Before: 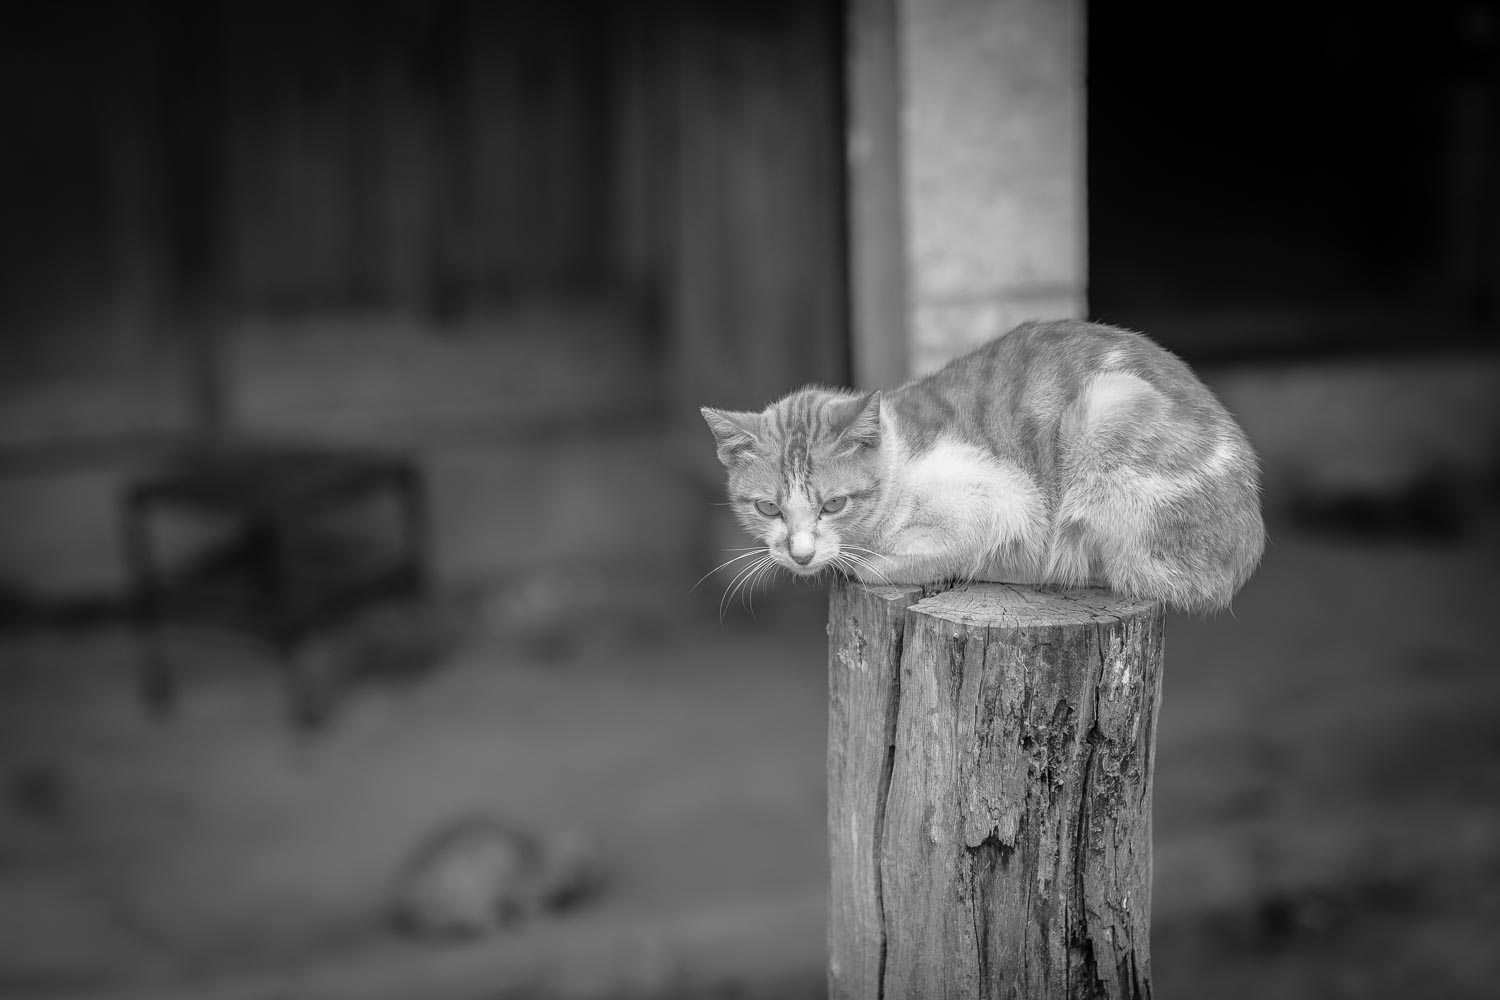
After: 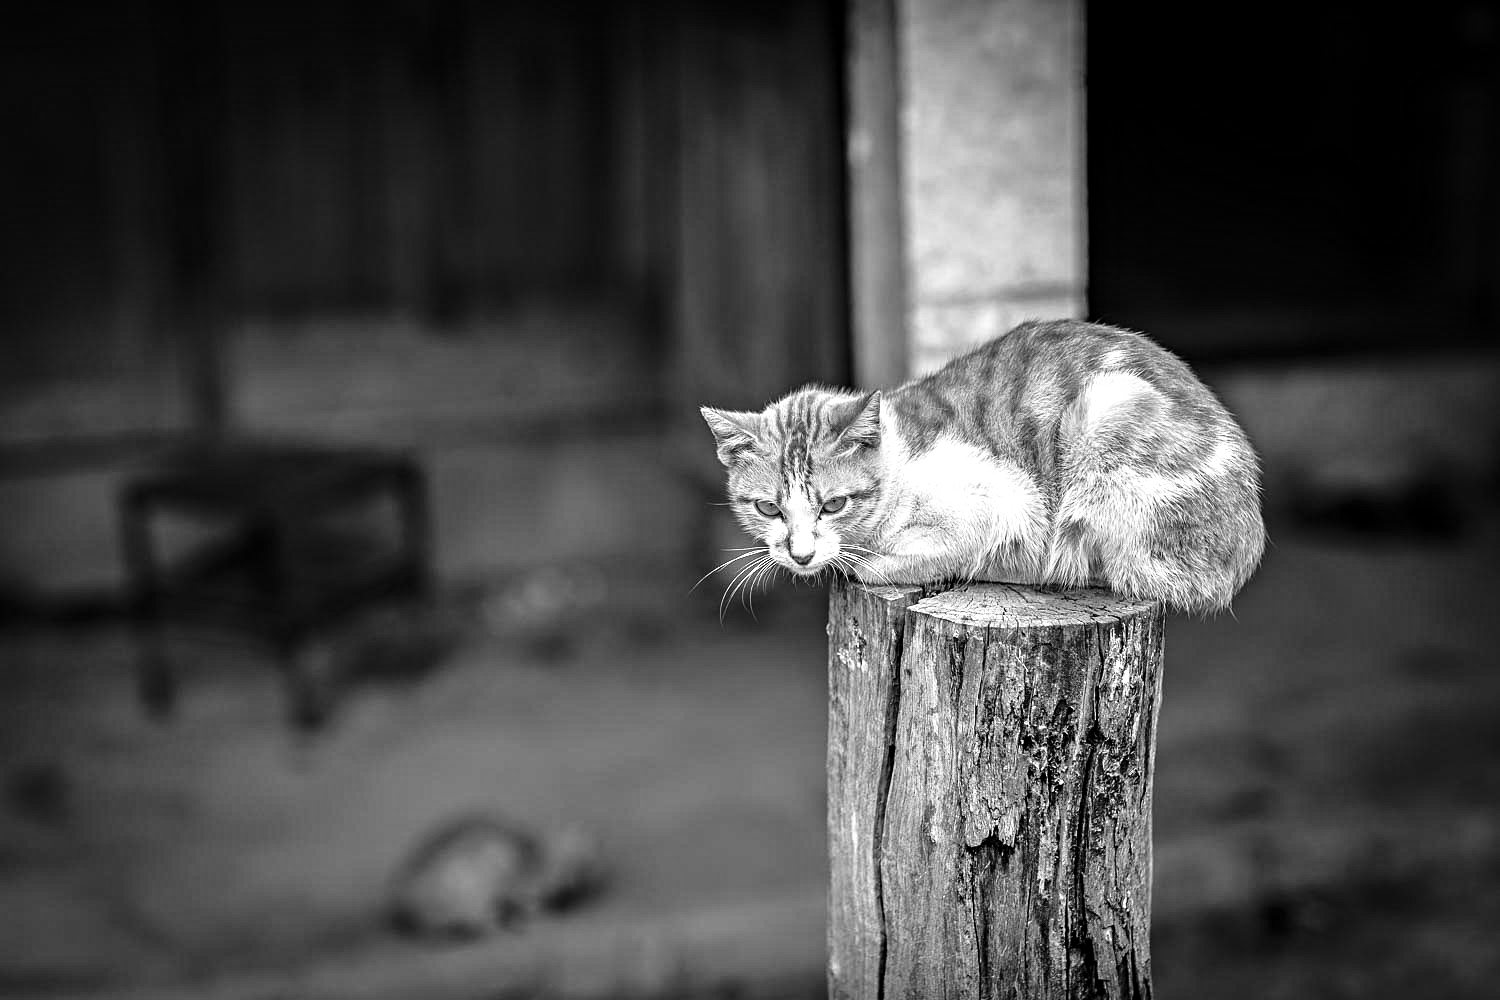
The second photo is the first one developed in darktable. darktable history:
tone curve: curves: ch0 [(0, 0) (0.003, 0.002) (0.011, 0.006) (0.025, 0.014) (0.044, 0.025) (0.069, 0.039) (0.1, 0.056) (0.136, 0.082) (0.177, 0.116) (0.224, 0.163) (0.277, 0.233) (0.335, 0.311) (0.399, 0.396) (0.468, 0.488) (0.543, 0.588) (0.623, 0.695) (0.709, 0.809) (0.801, 0.912) (0.898, 0.997) (1, 1)], preserve colors none
contrast equalizer: octaves 7, y [[0.5, 0.542, 0.583, 0.625, 0.667, 0.708], [0.5 ×6], [0.5 ×6], [0 ×6], [0 ×6]]
